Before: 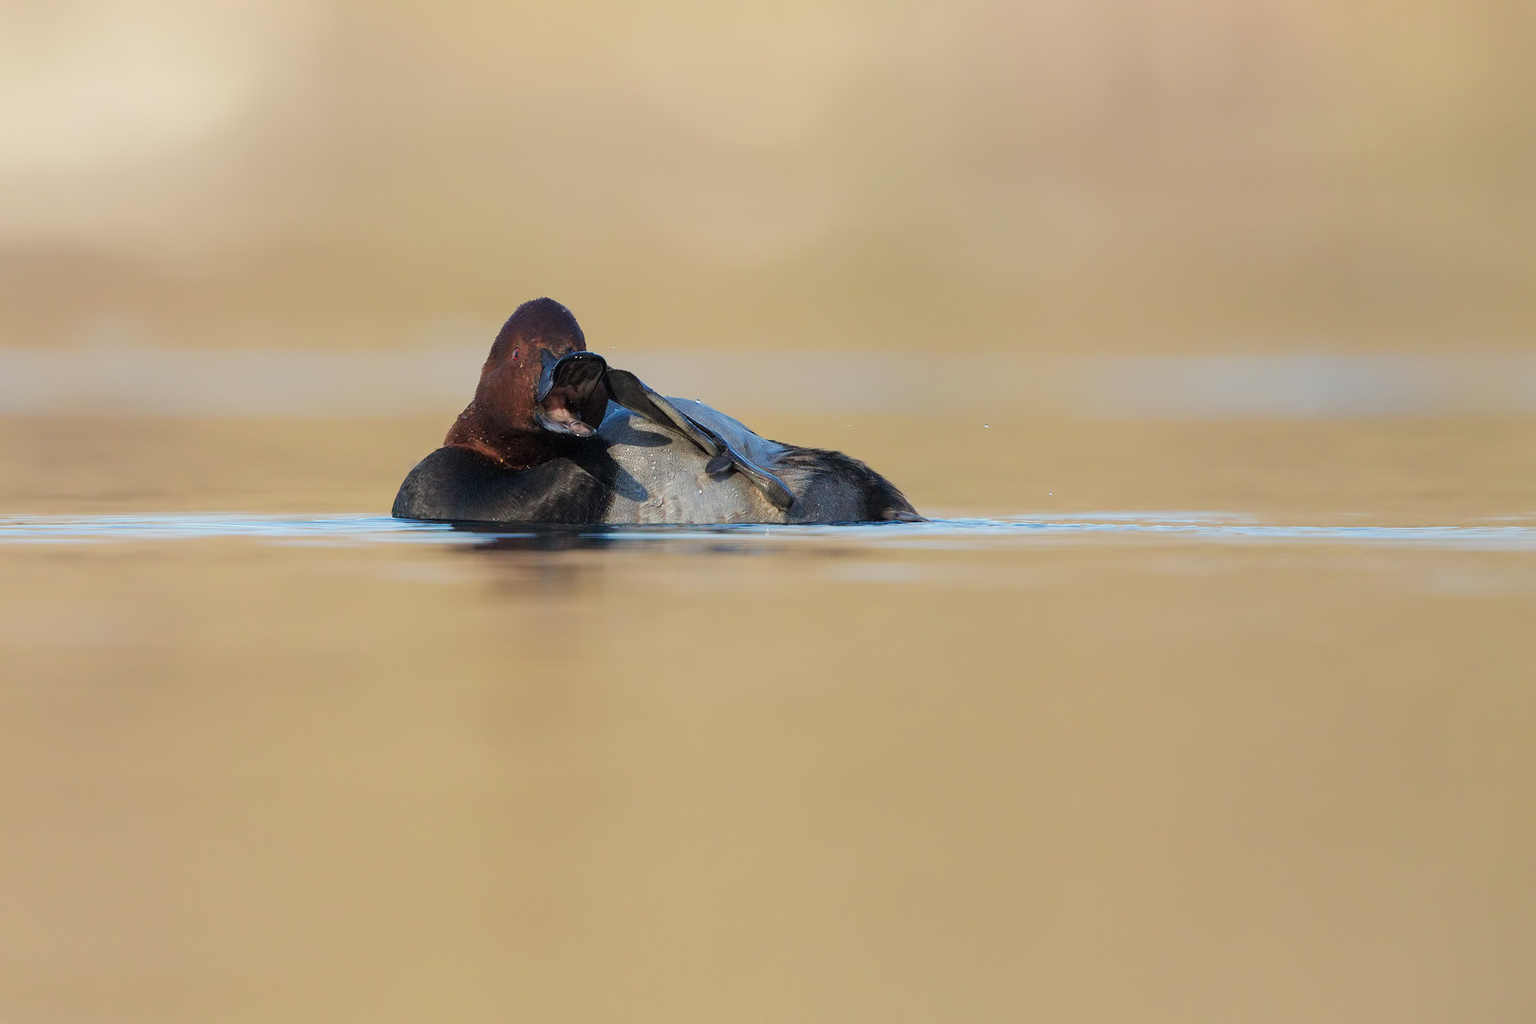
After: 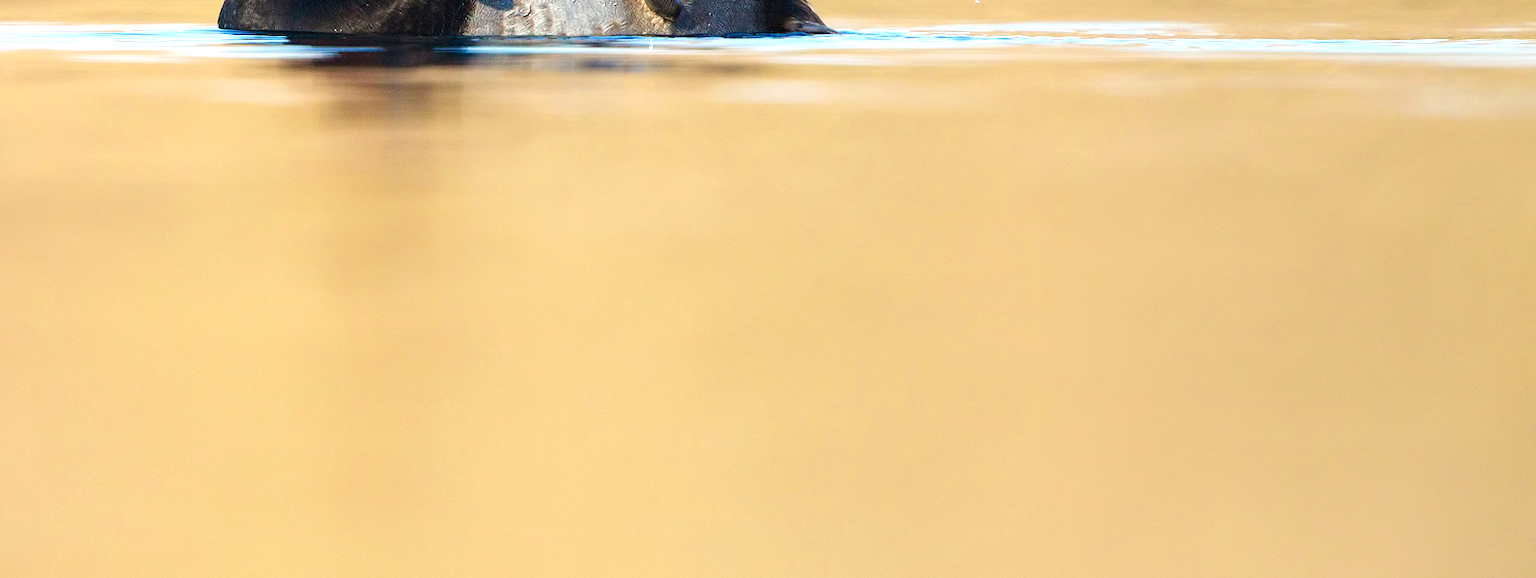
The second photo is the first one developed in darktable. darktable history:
crop and rotate: left 13.242%, top 48.152%, bottom 2.845%
exposure: exposure 0.948 EV, compensate highlight preservation false
contrast brightness saturation: brightness -0.253, saturation 0.199
